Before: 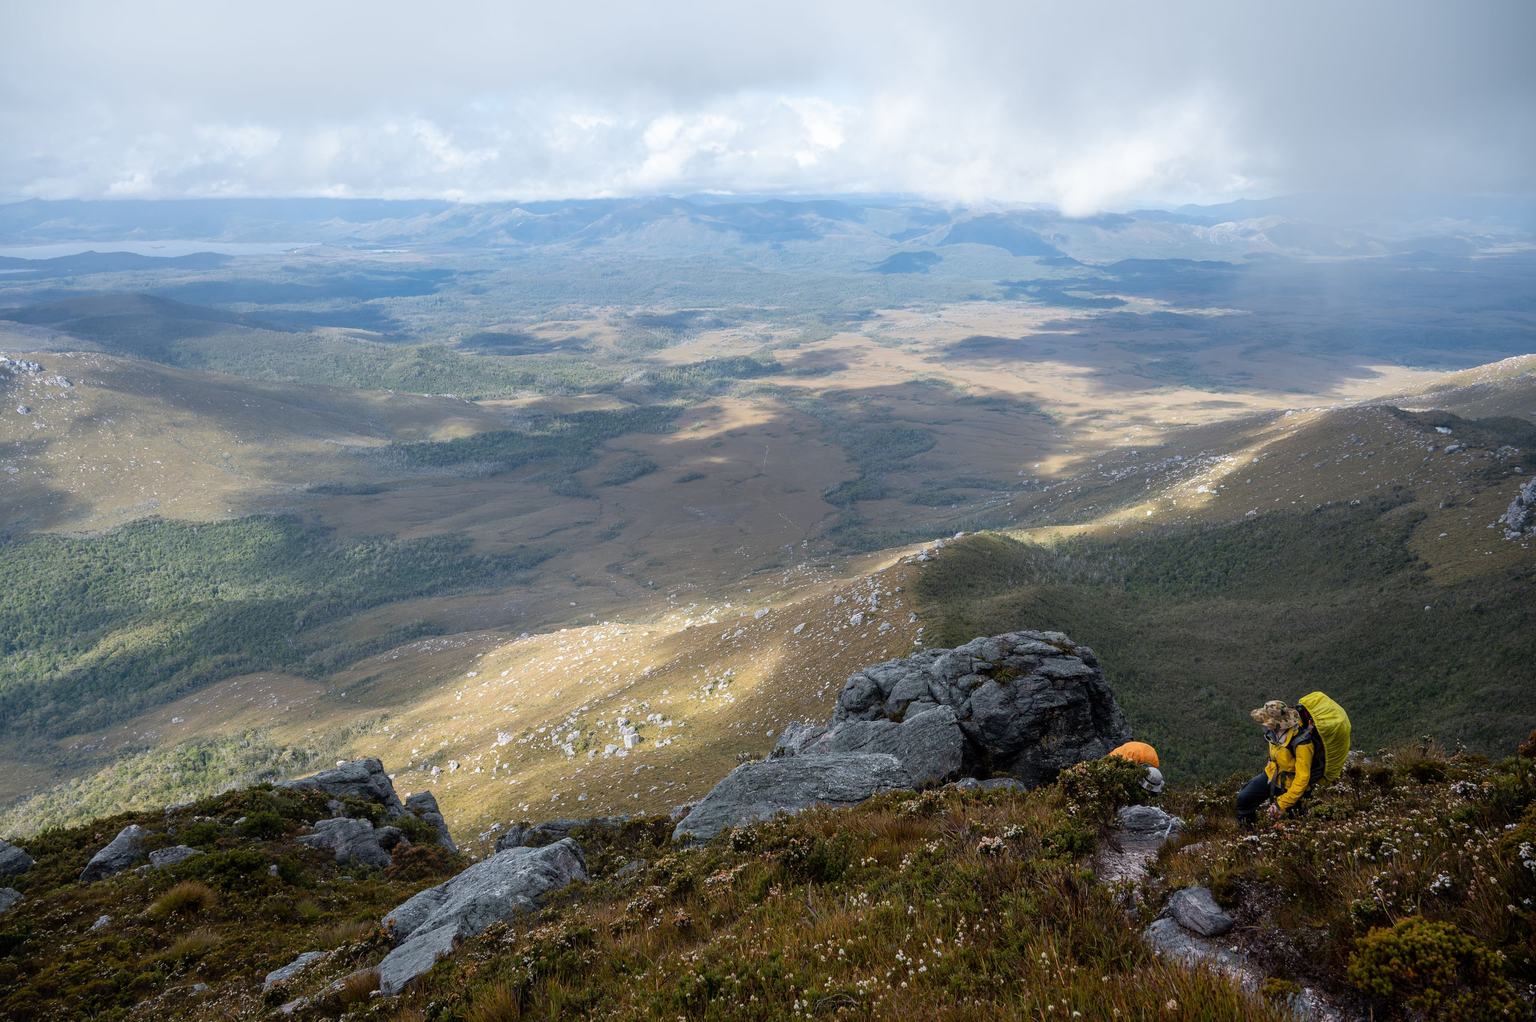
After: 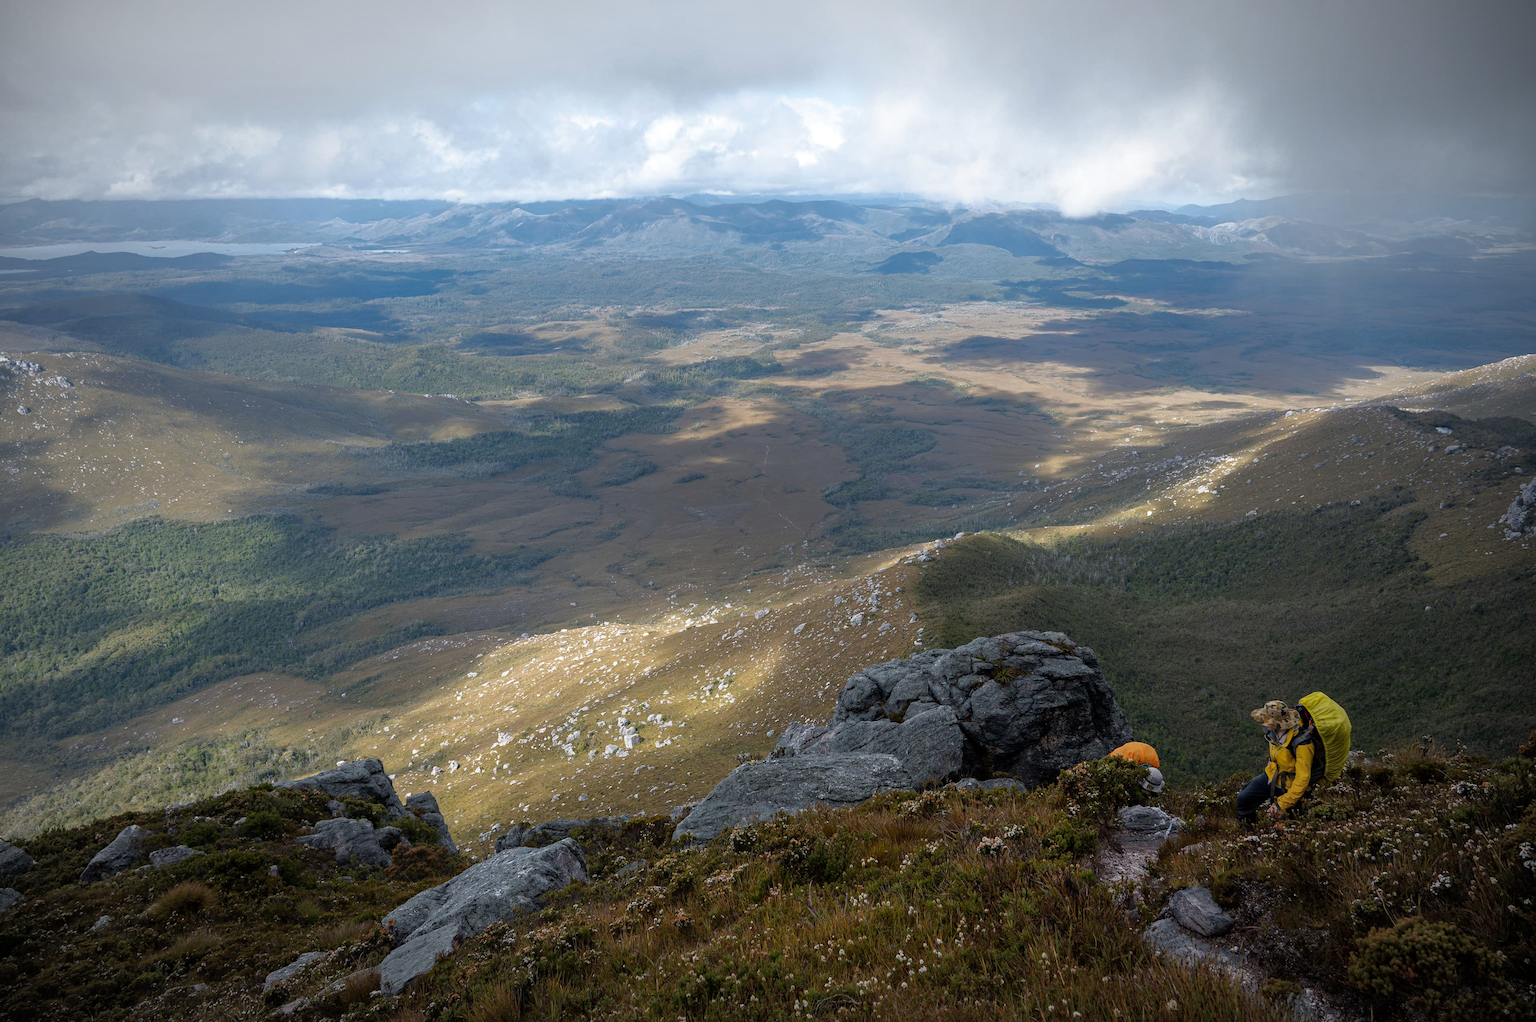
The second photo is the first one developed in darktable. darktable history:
haze removal: compatibility mode true, adaptive false
vignetting: fall-off radius 60%, automatic ratio true
tone curve: curves: ch0 [(0, 0) (0.48, 0.431) (0.7, 0.609) (0.864, 0.854) (1, 1)]
